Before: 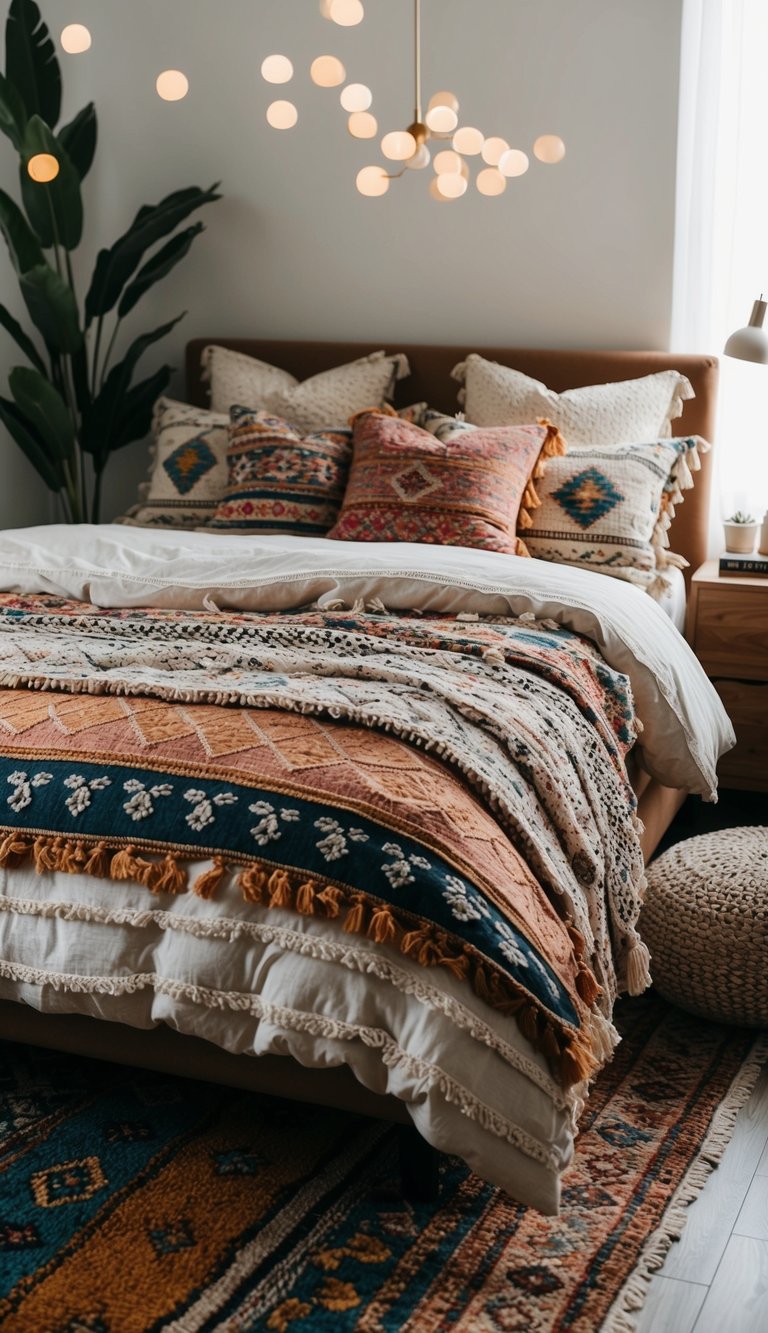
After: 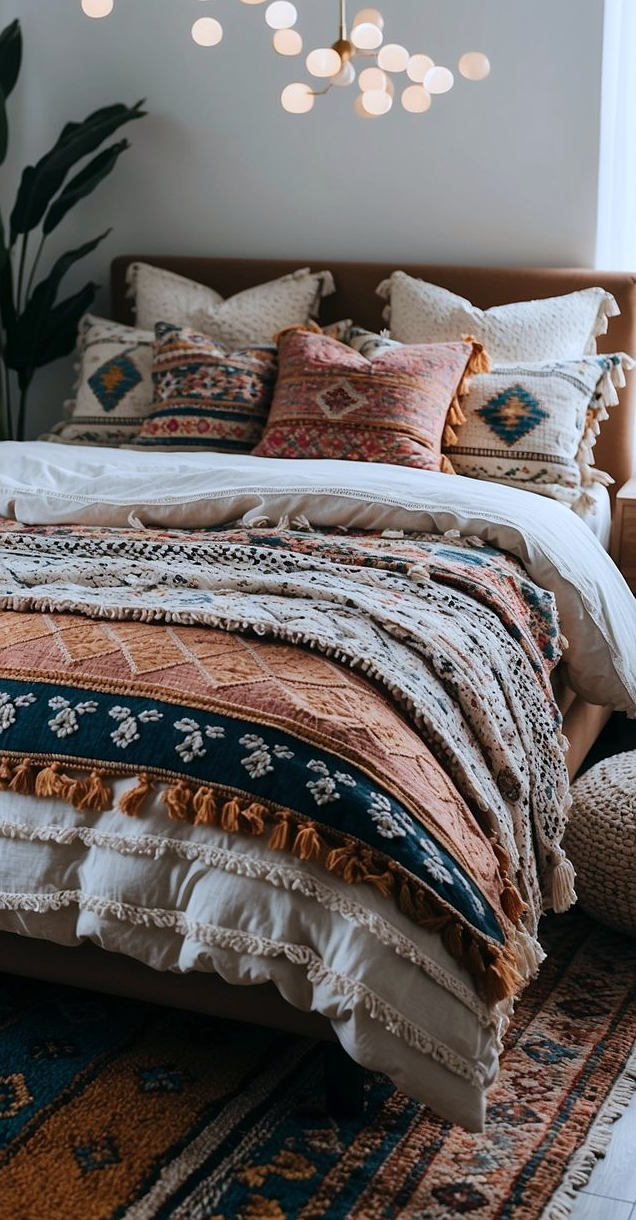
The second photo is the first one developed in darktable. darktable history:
color calibration: x 0.37, y 0.382, temperature 4313.32 K
crop: left 9.807%, top 6.259%, right 7.334%, bottom 2.177%
sharpen: radius 1
